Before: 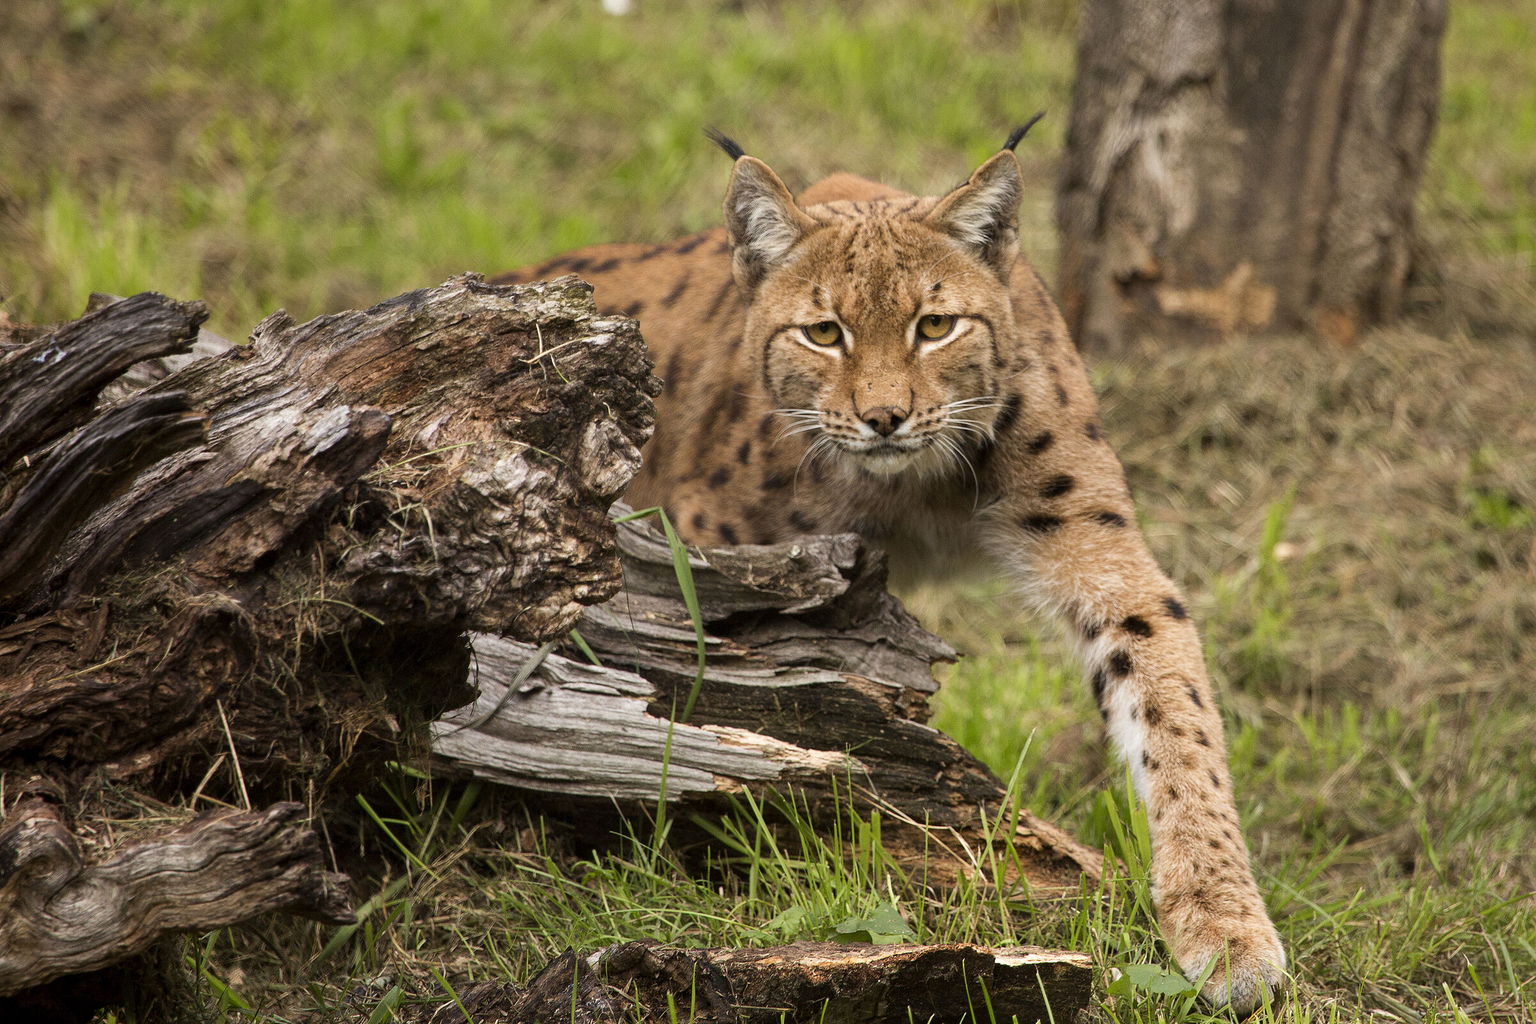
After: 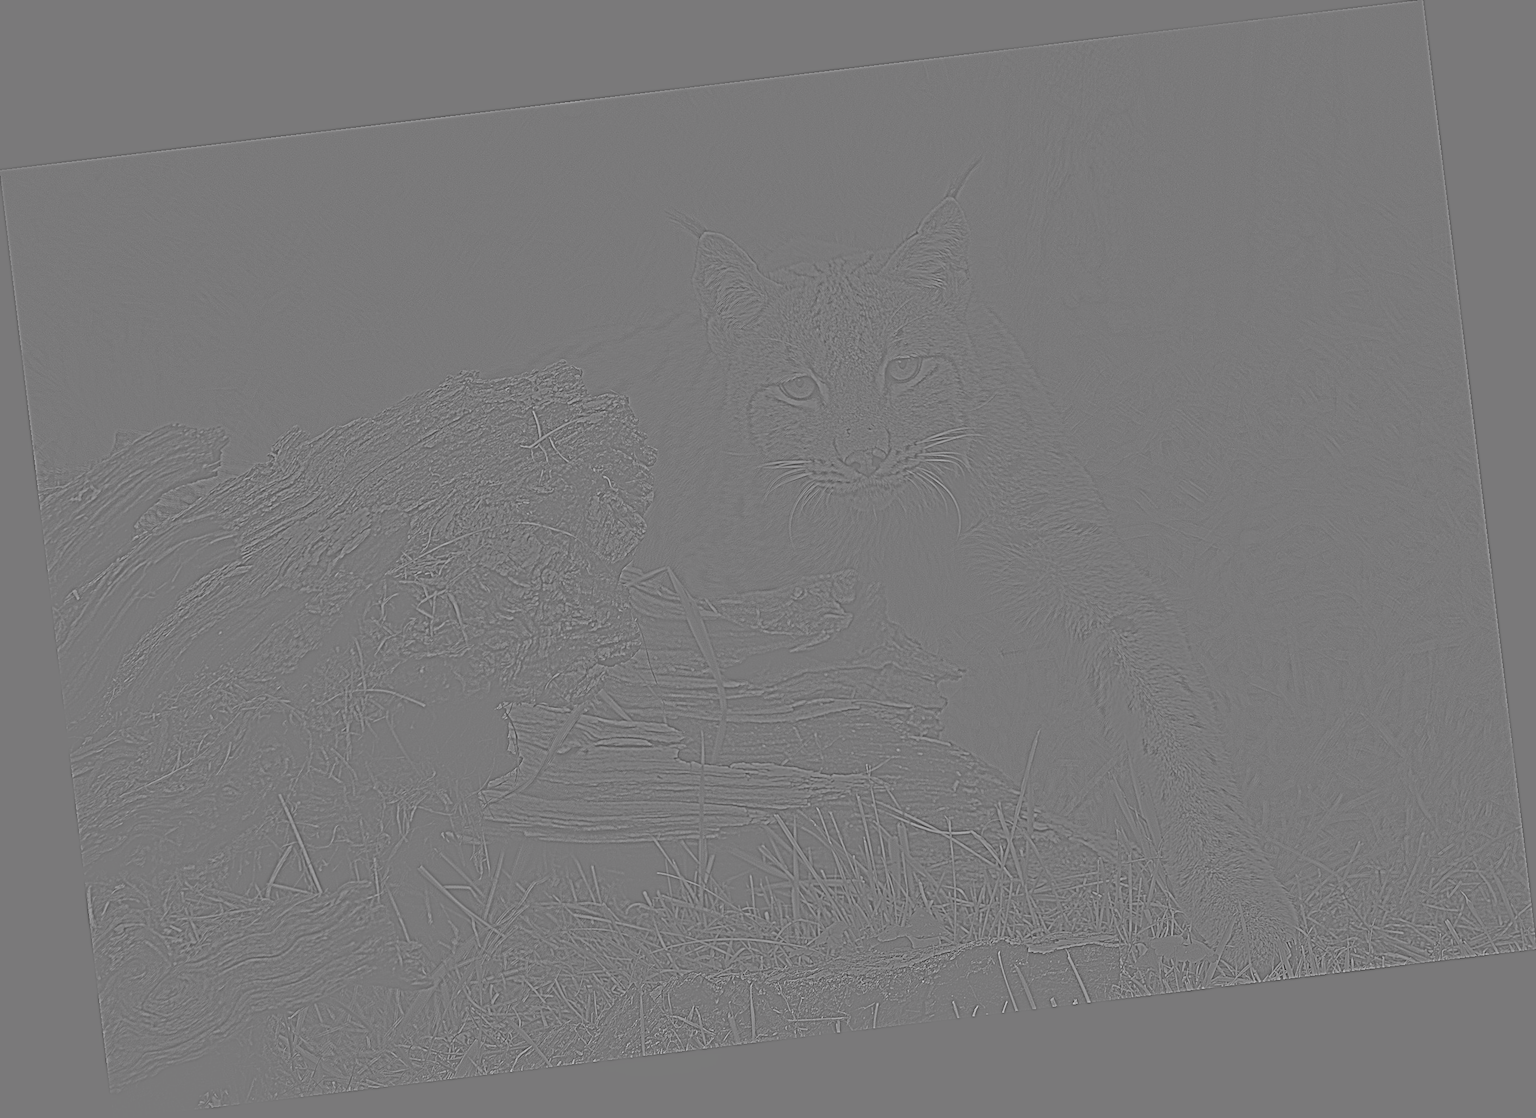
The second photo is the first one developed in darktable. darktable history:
highpass: sharpness 9.84%, contrast boost 9.94%
rotate and perspective: rotation -6.83°, automatic cropping off
local contrast: mode bilateral grid, contrast 20, coarseness 100, detail 150%, midtone range 0.2
color balance: lift [1, 1.001, 0.999, 1.001], gamma [1, 1.004, 1.007, 0.993], gain [1, 0.991, 0.987, 1.013], contrast 7.5%, contrast fulcrum 10%, output saturation 115%
graduated density: density 2.02 EV, hardness 44%, rotation 0.374°, offset 8.21, hue 208.8°, saturation 97%
